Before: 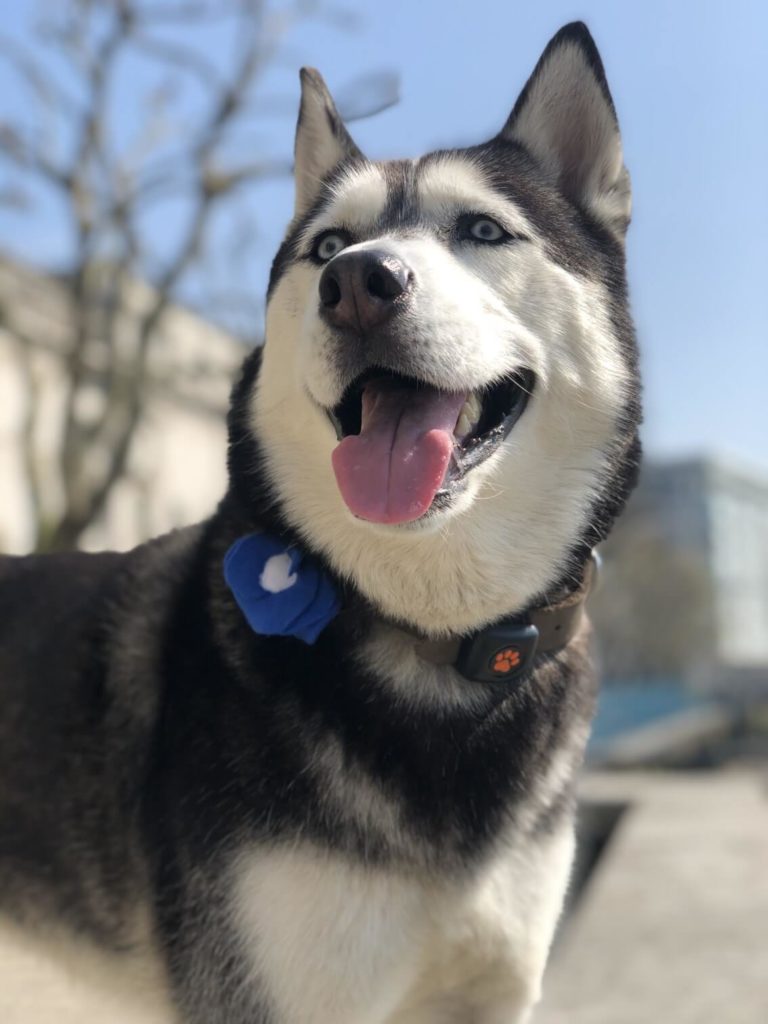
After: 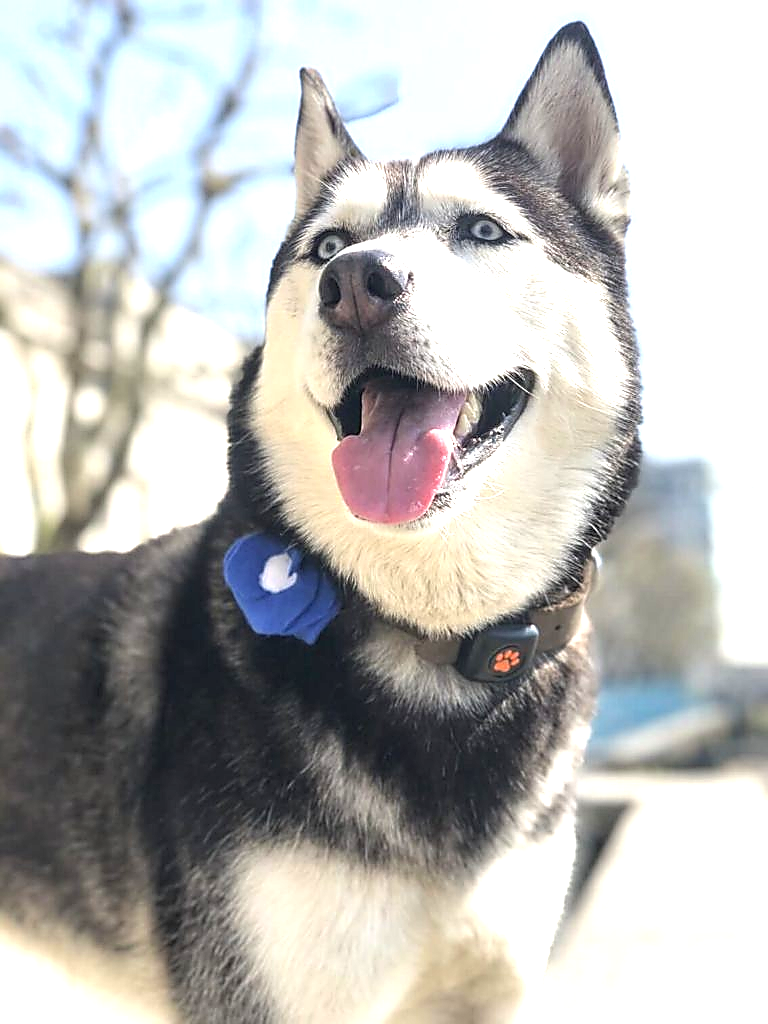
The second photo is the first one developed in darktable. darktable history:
local contrast: on, module defaults
white balance: emerald 1
exposure: black level correction 0, exposure 1.379 EV, compensate exposure bias true, compensate highlight preservation false
tone equalizer: on, module defaults
sharpen: radius 1.4, amount 1.25, threshold 0.7
